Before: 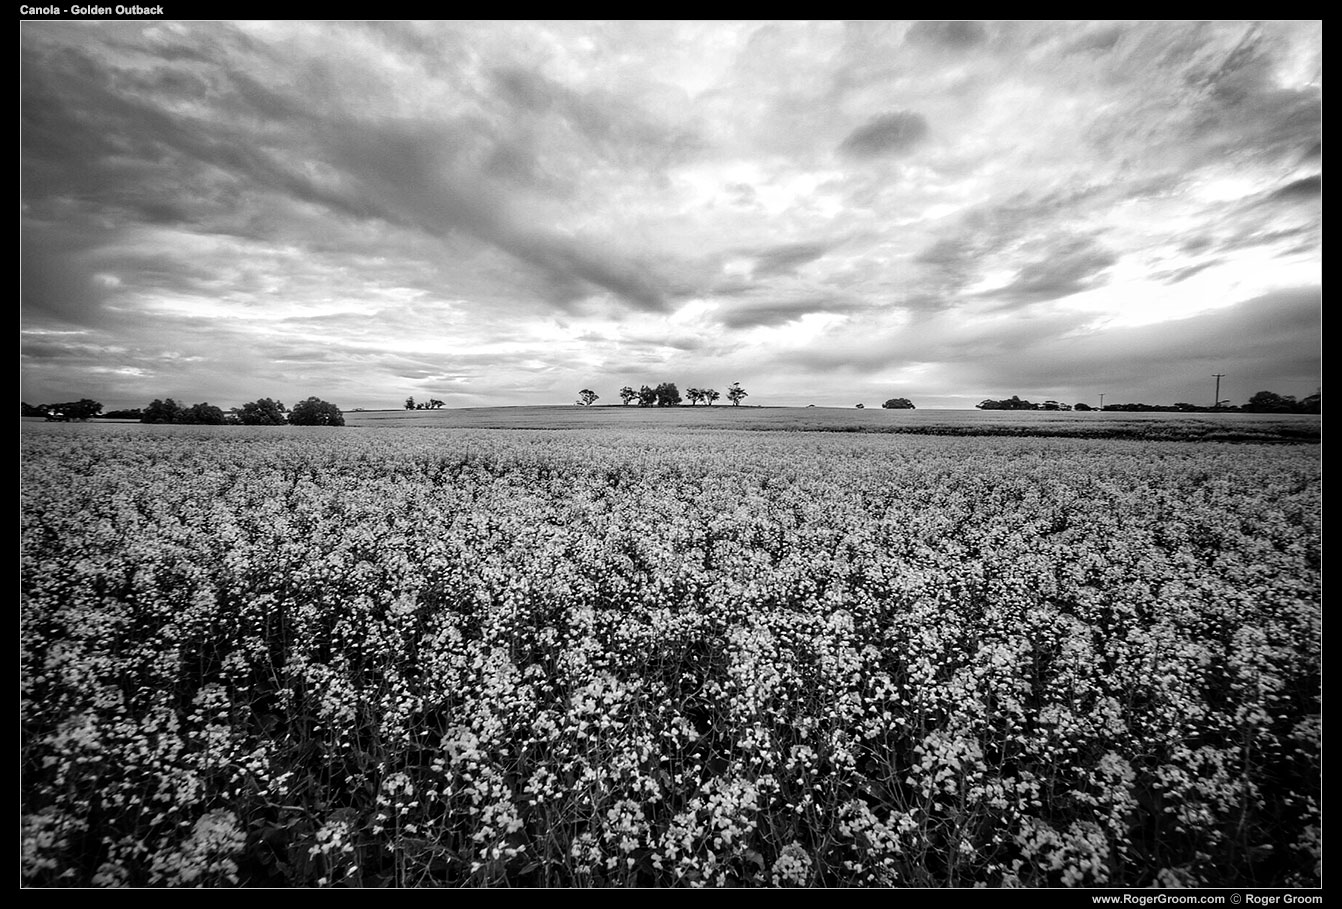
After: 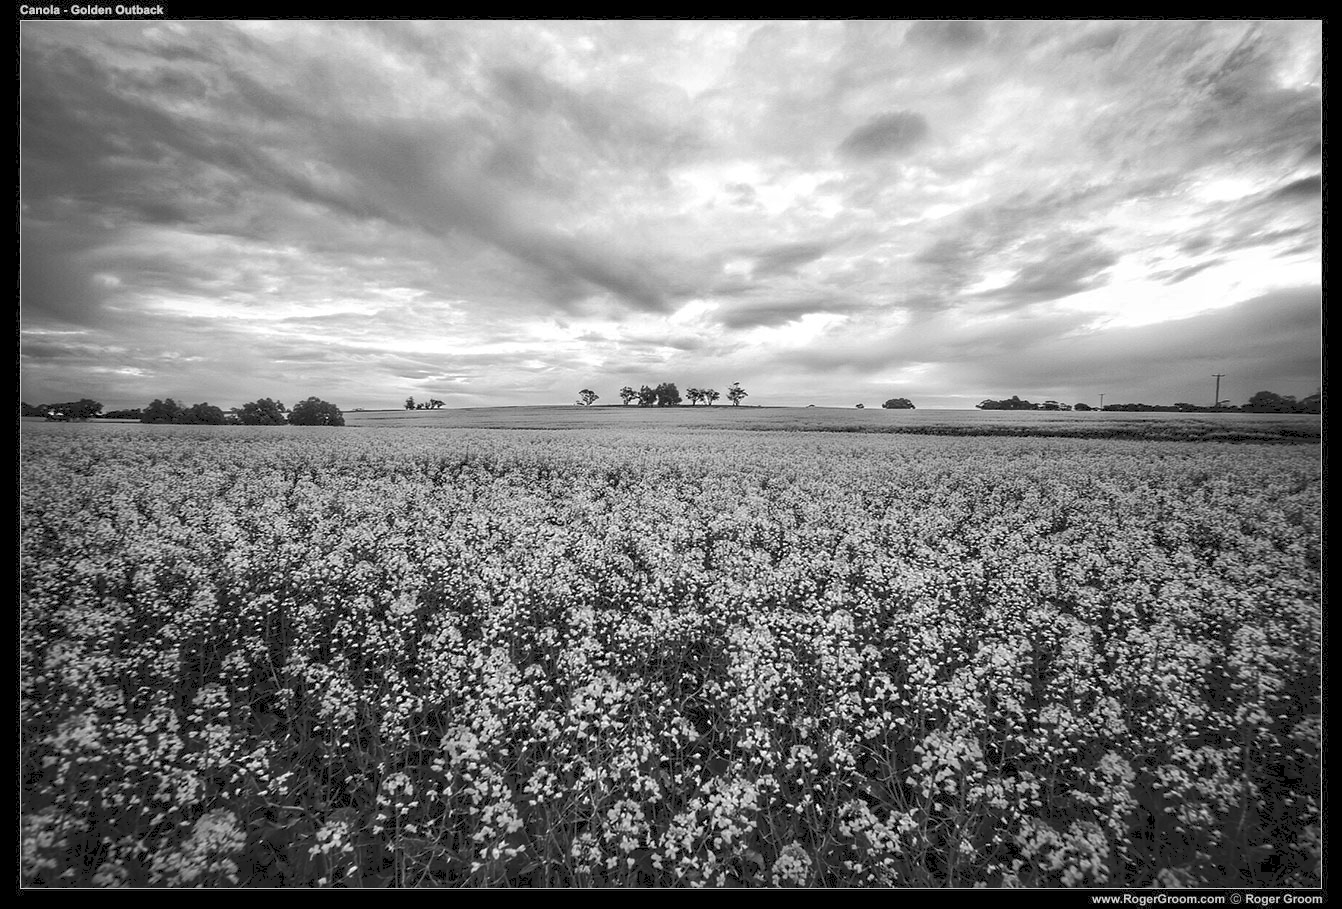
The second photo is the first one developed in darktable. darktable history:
tone curve: curves: ch0 [(0, 0) (0.003, 0.125) (0.011, 0.139) (0.025, 0.155) (0.044, 0.174) (0.069, 0.192) (0.1, 0.211) (0.136, 0.234) (0.177, 0.262) (0.224, 0.296) (0.277, 0.337) (0.335, 0.385) (0.399, 0.436) (0.468, 0.5) (0.543, 0.573) (0.623, 0.644) (0.709, 0.713) (0.801, 0.791) (0.898, 0.881) (1, 1)], preserve colors none
